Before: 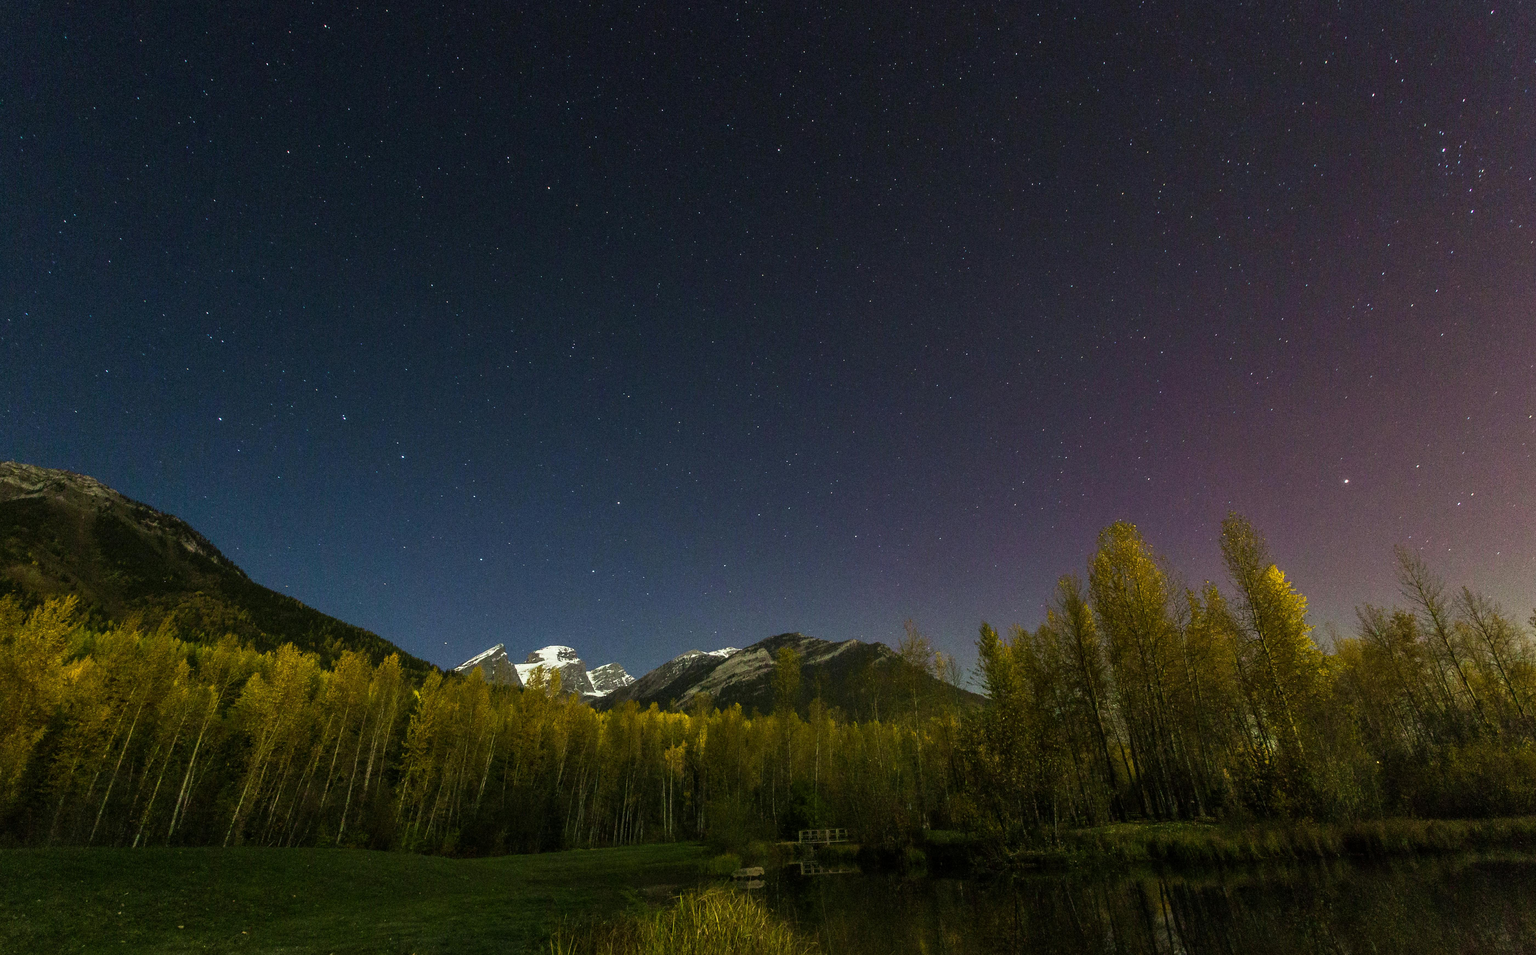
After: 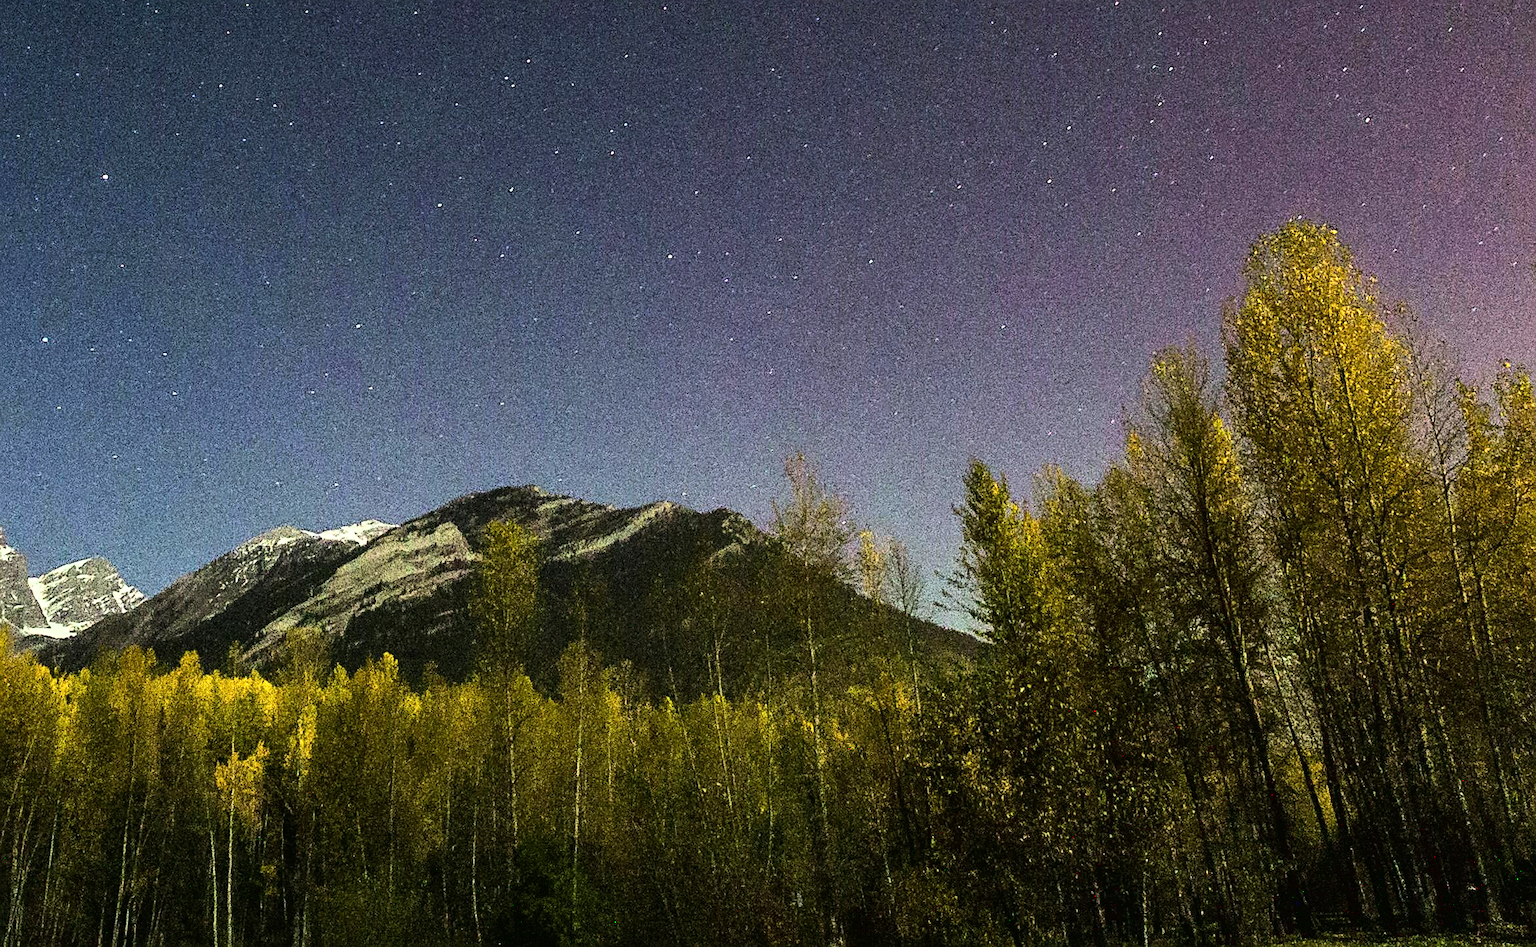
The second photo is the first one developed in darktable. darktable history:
crop: left 37.405%, top 44.891%, right 20.577%, bottom 13.384%
base curve: curves: ch0 [(0, 0.003) (0.001, 0.002) (0.006, 0.004) (0.02, 0.022) (0.048, 0.086) (0.094, 0.234) (0.162, 0.431) (0.258, 0.629) (0.385, 0.8) (0.548, 0.918) (0.751, 0.988) (1, 1)]
sharpen: on, module defaults
